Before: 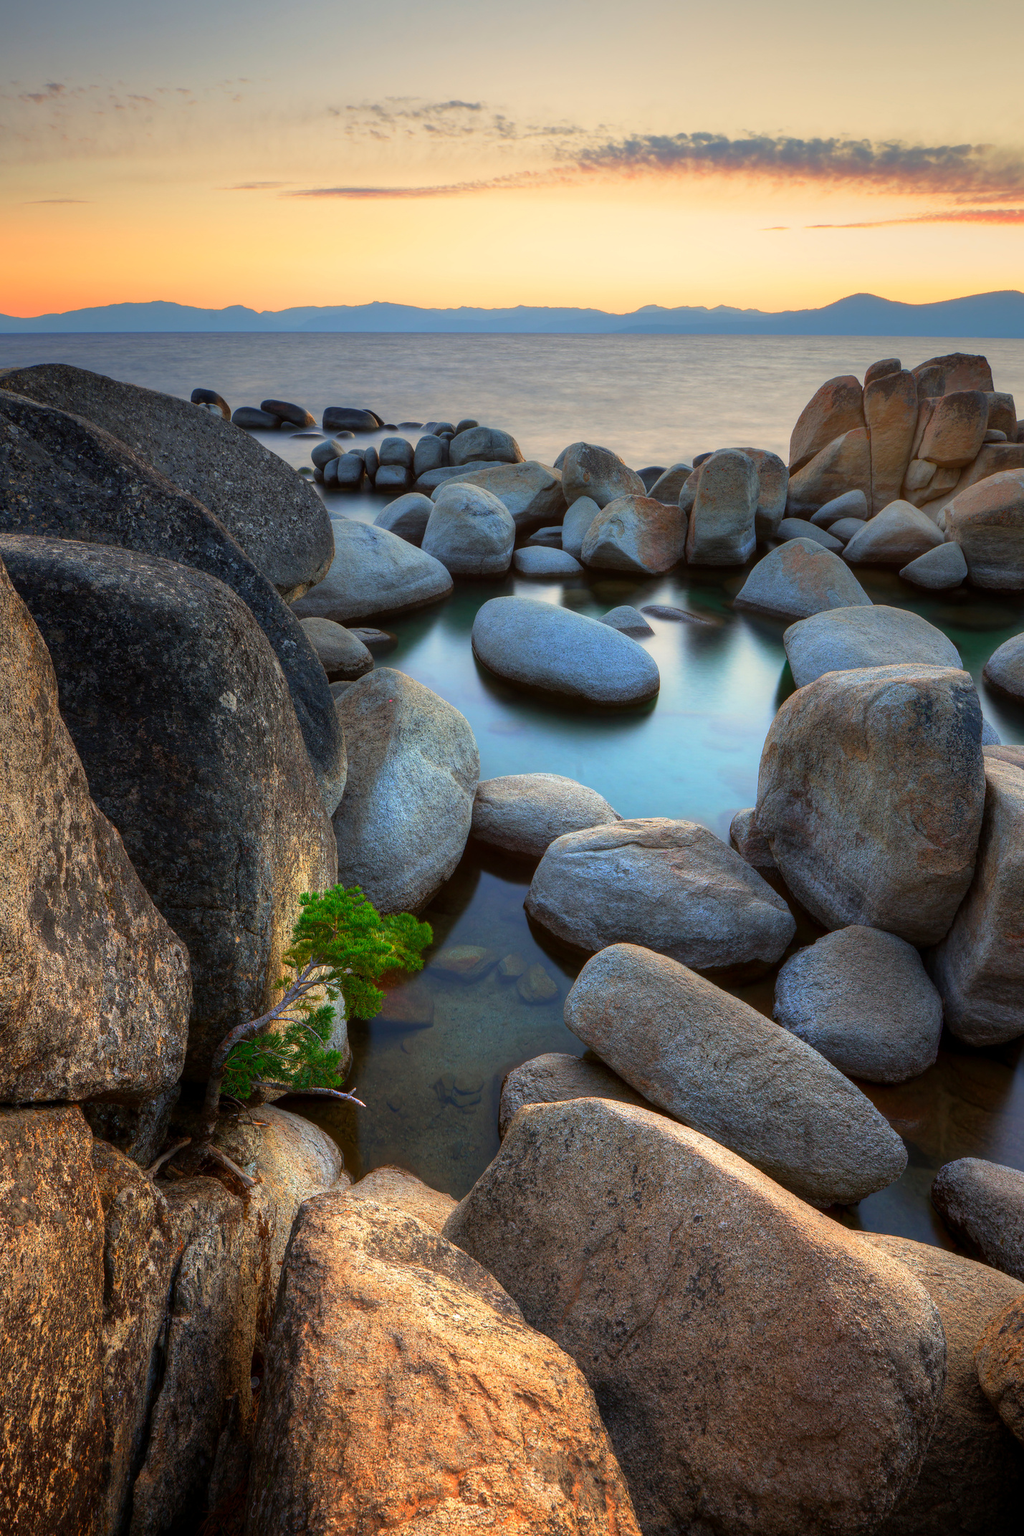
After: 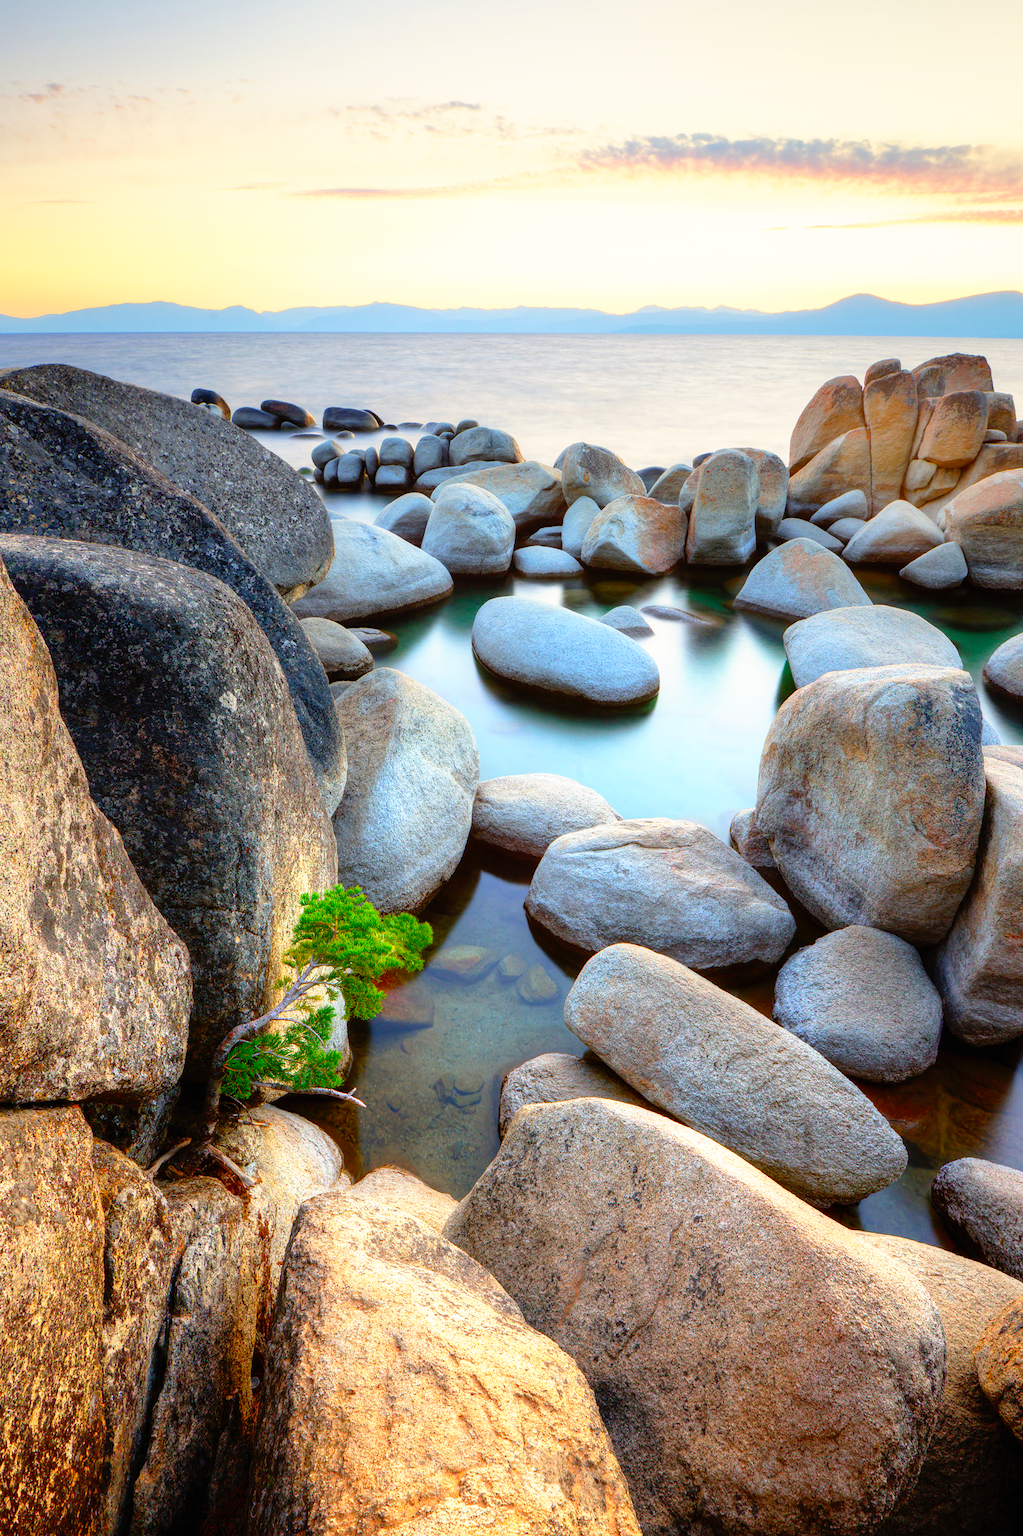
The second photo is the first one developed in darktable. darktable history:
contrast brightness saturation: saturation 0.184
base curve: curves: ch0 [(0, 0) (0.007, 0.004) (0.027, 0.03) (0.046, 0.07) (0.207, 0.54) (0.442, 0.872) (0.673, 0.972) (1, 1)], preserve colors none
tone curve: curves: ch0 [(0, 0) (0.004, 0.008) (0.077, 0.156) (0.169, 0.29) (0.774, 0.774) (1, 1)], preserve colors none
